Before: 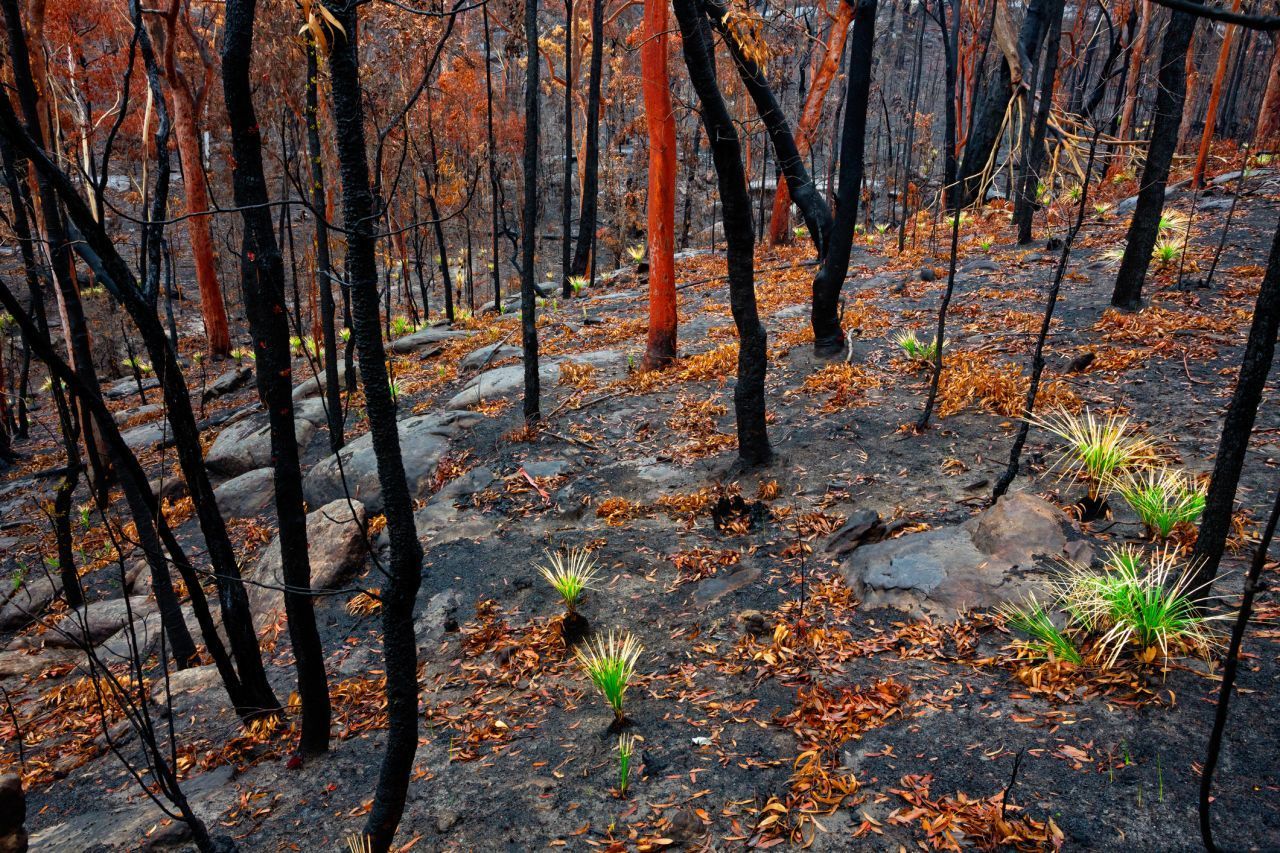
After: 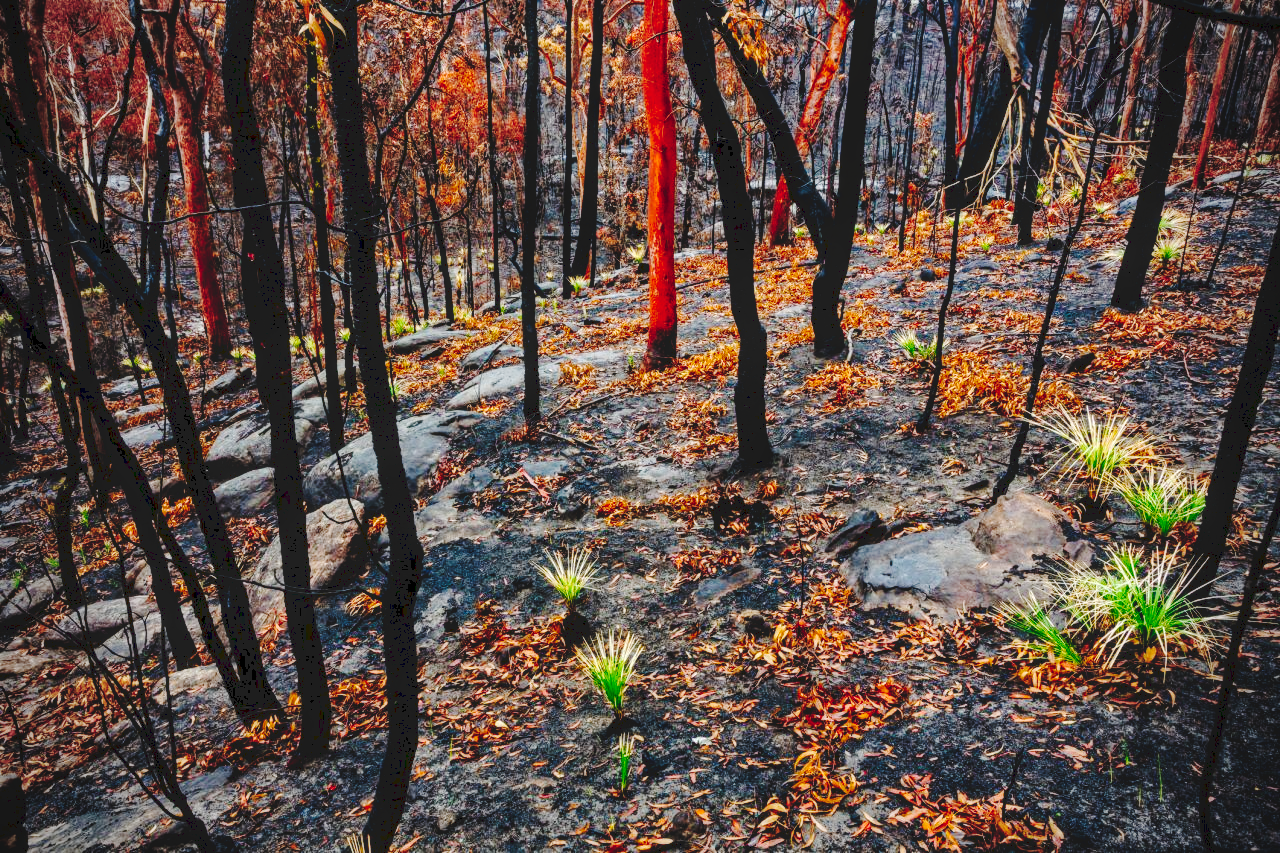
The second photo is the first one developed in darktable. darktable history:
tone curve: curves: ch0 [(0, 0) (0.003, 0.117) (0.011, 0.115) (0.025, 0.116) (0.044, 0.116) (0.069, 0.112) (0.1, 0.113) (0.136, 0.127) (0.177, 0.148) (0.224, 0.191) (0.277, 0.249) (0.335, 0.363) (0.399, 0.479) (0.468, 0.589) (0.543, 0.664) (0.623, 0.733) (0.709, 0.799) (0.801, 0.852) (0.898, 0.914) (1, 1)], preserve colors none
local contrast: on, module defaults
vignetting: unbound false
